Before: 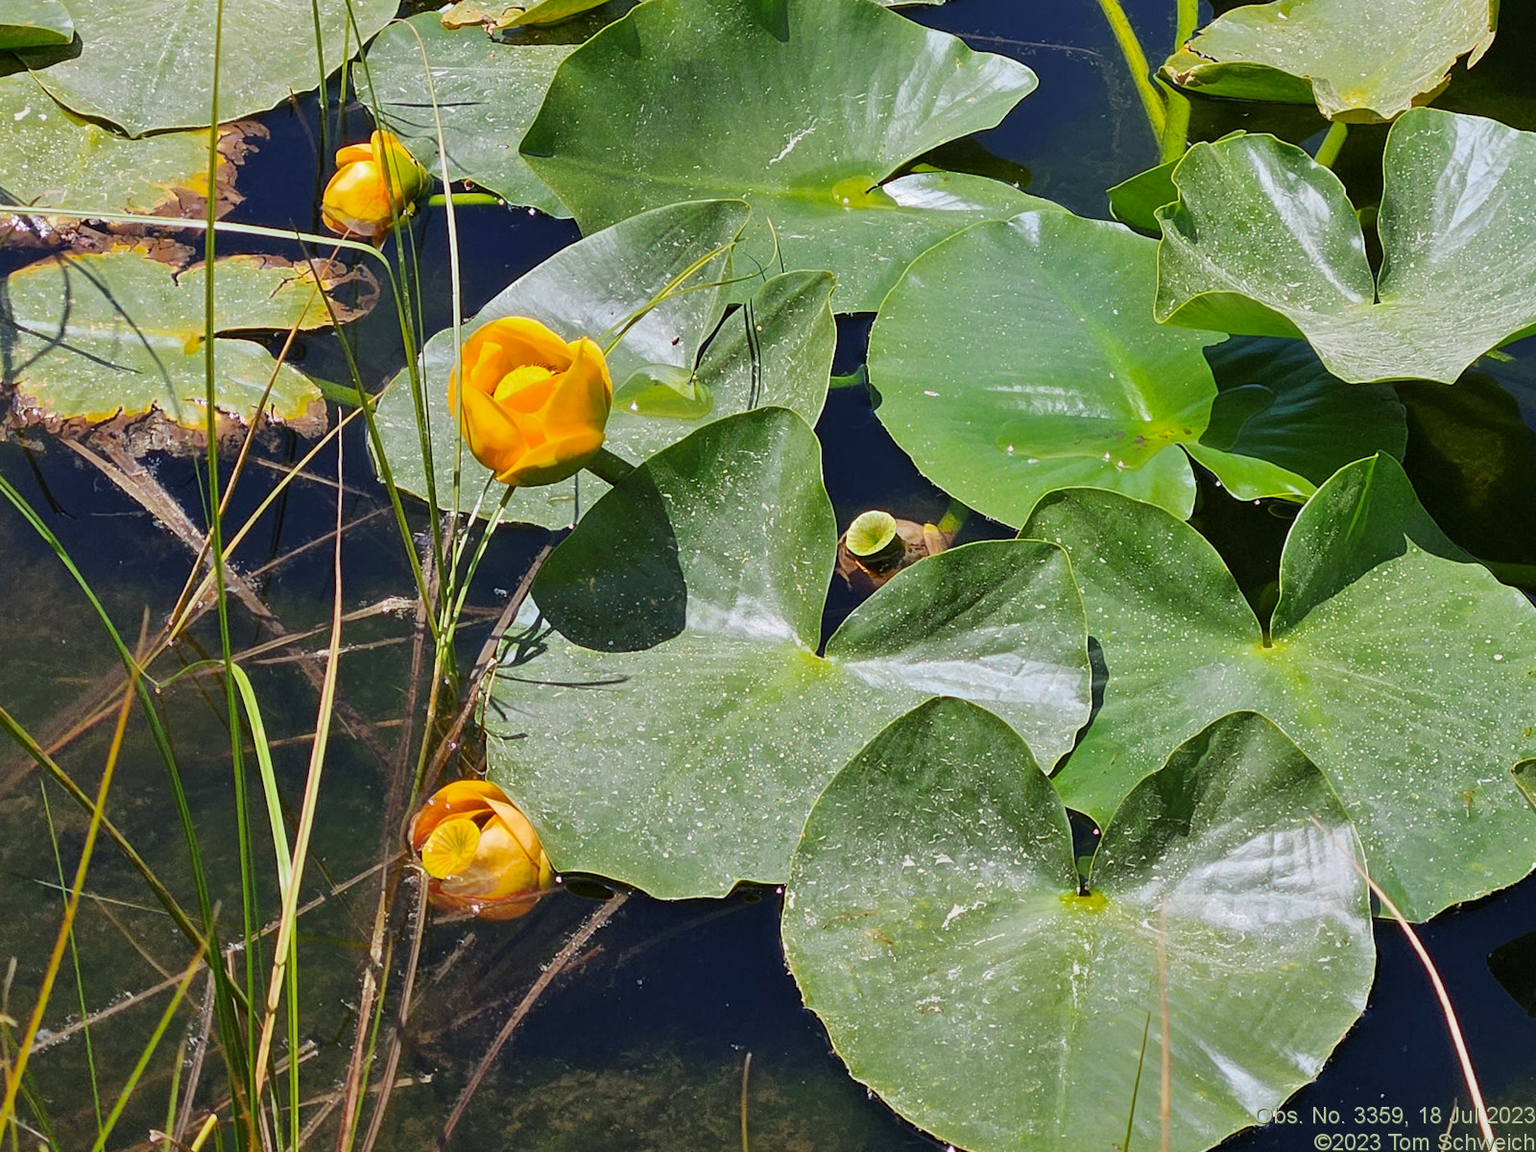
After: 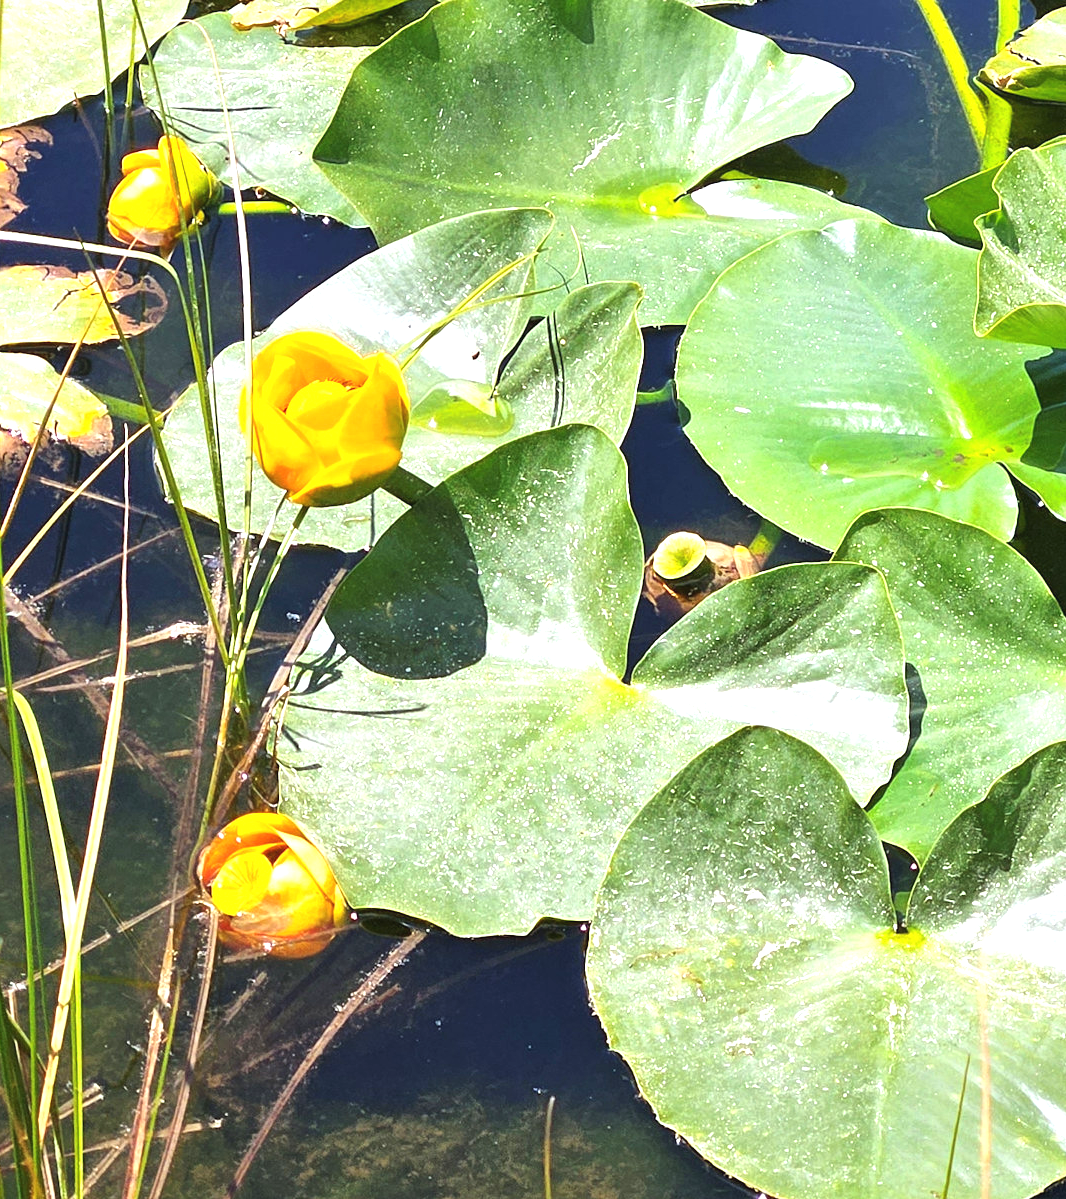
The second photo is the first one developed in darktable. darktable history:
crop and rotate: left 14.312%, right 19.029%
exposure: black level correction -0.001, exposure 0.543 EV, compensate highlight preservation false
tone equalizer: -8 EV -0.75 EV, -7 EV -0.724 EV, -6 EV -0.621 EV, -5 EV -0.363 EV, -3 EV 0.378 EV, -2 EV 0.6 EV, -1 EV 0.699 EV, +0 EV 0.773 EV, smoothing diameter 24.98%, edges refinement/feathering 14.71, preserve details guided filter
